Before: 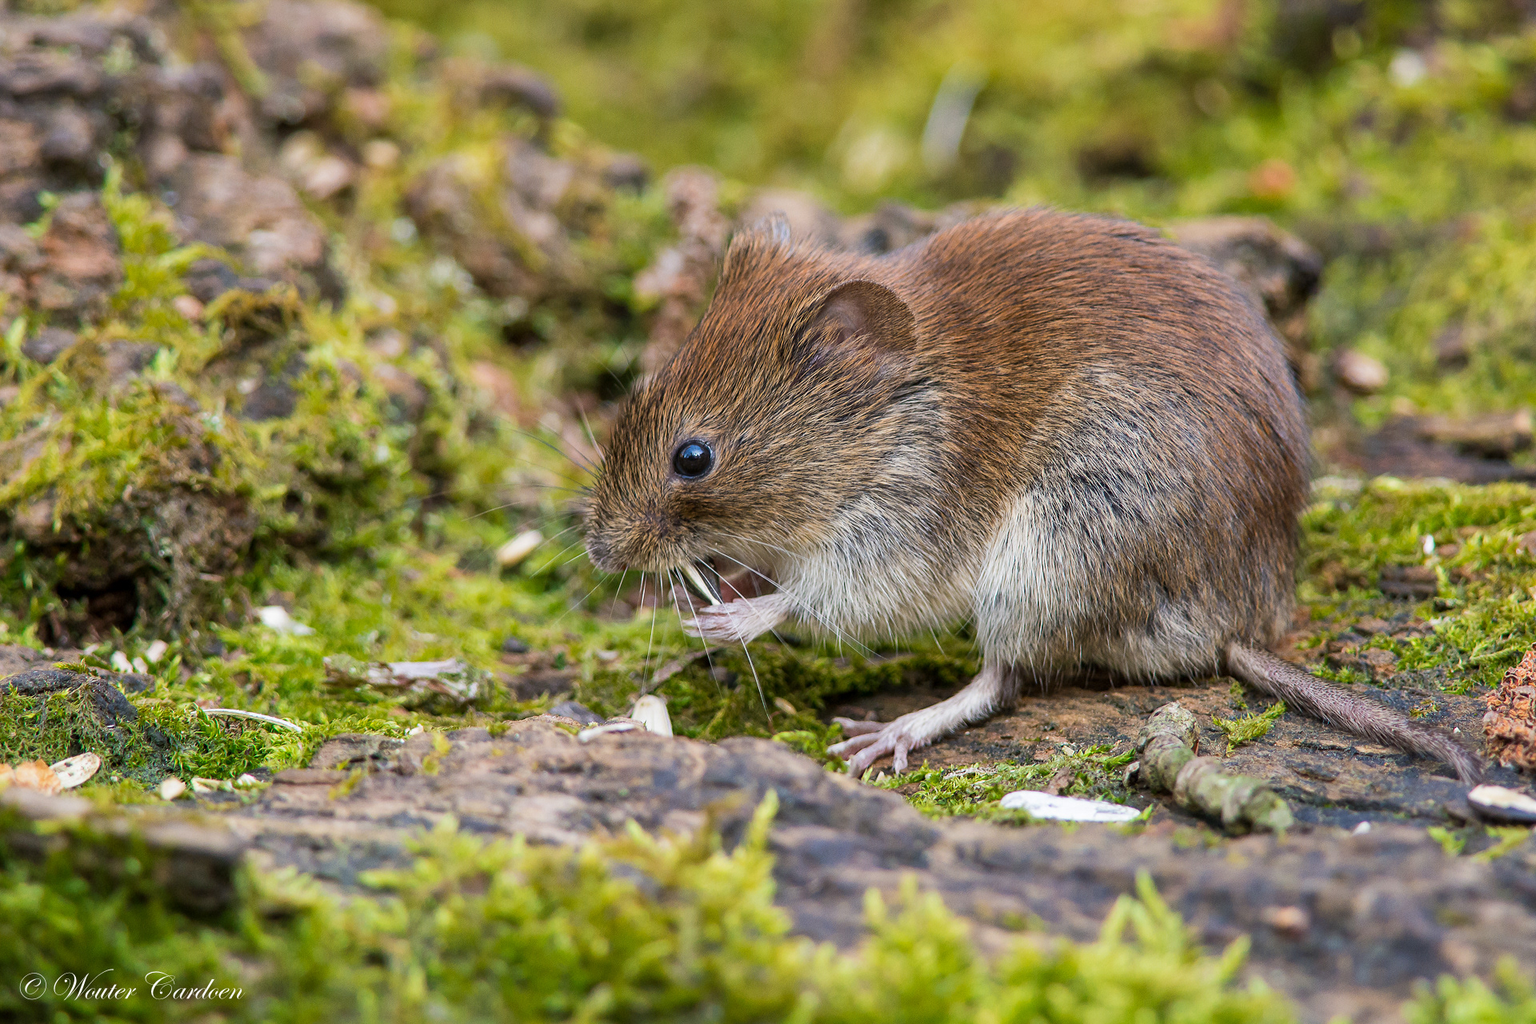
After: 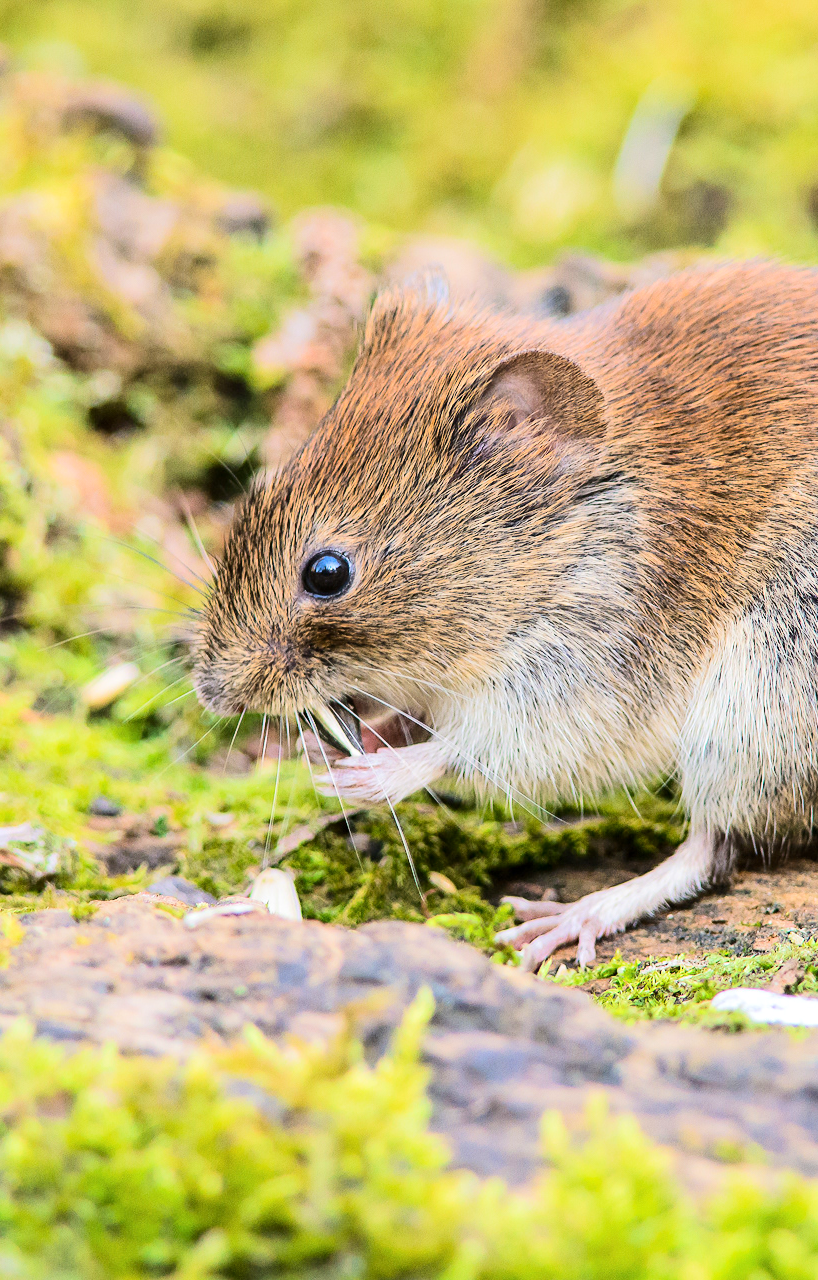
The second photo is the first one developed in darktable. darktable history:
crop: left 28.121%, right 29.252%
tone equalizer: -7 EV 0.16 EV, -6 EV 0.568 EV, -5 EV 1.13 EV, -4 EV 1.34 EV, -3 EV 1.13 EV, -2 EV 0.6 EV, -1 EV 0.147 EV, edges refinement/feathering 500, mask exposure compensation -1.57 EV, preserve details no
contrast brightness saturation: contrast 0.103, brightness 0.018, saturation 0.017
